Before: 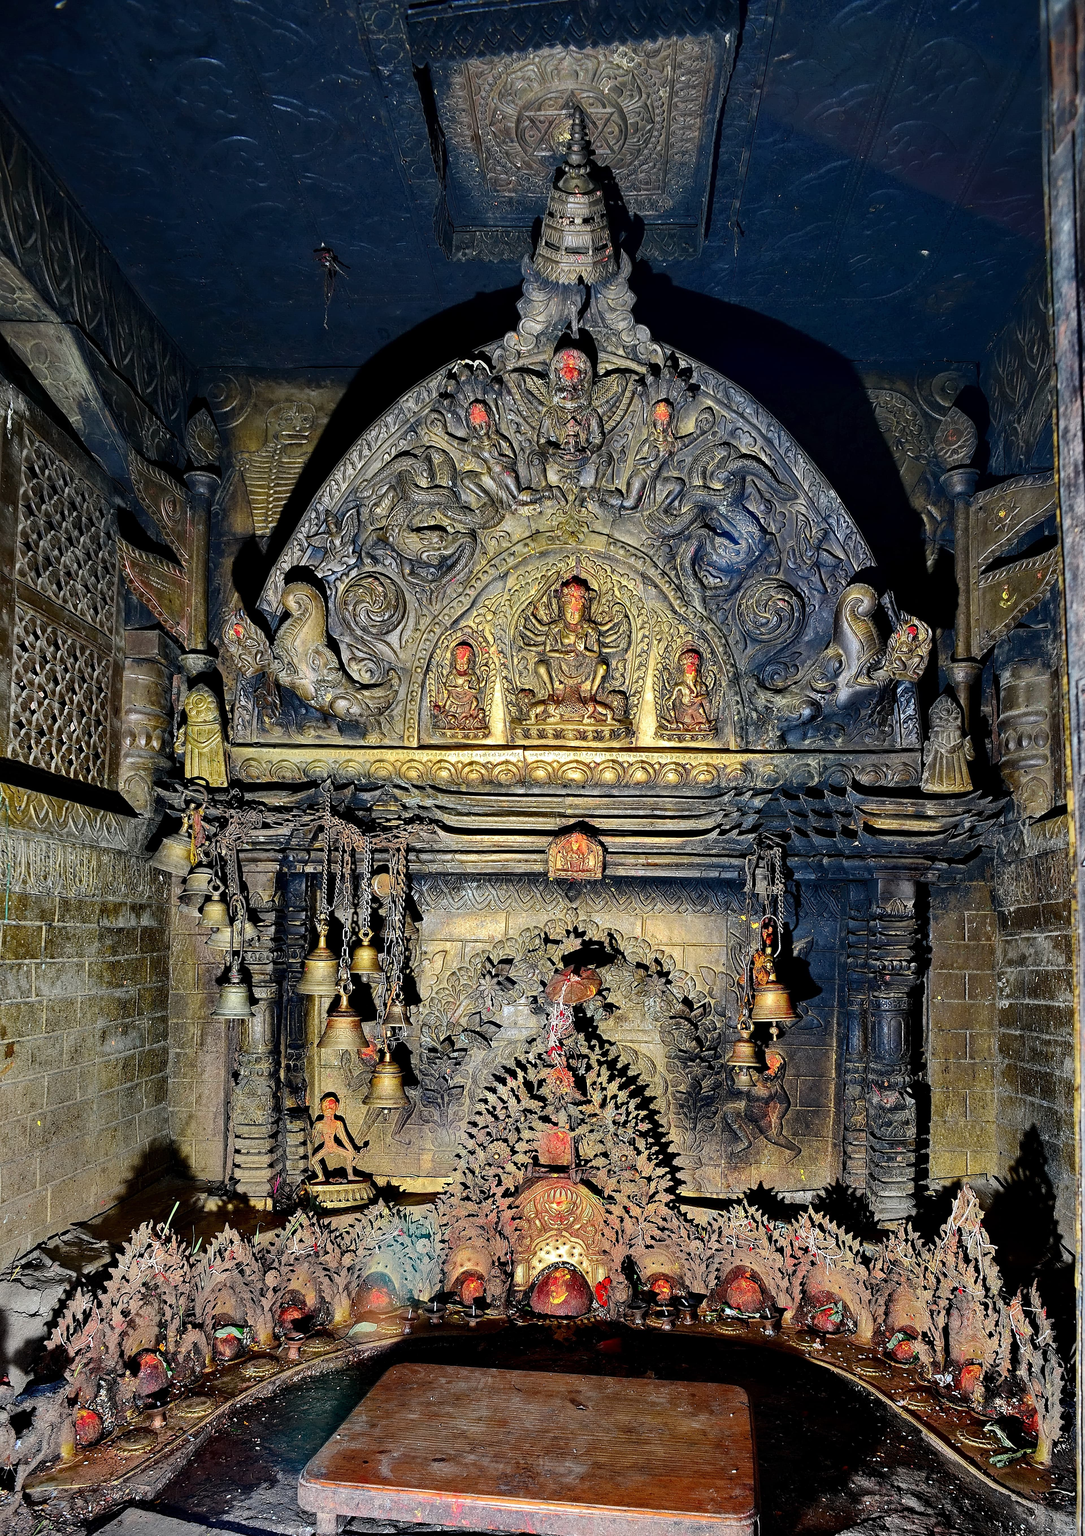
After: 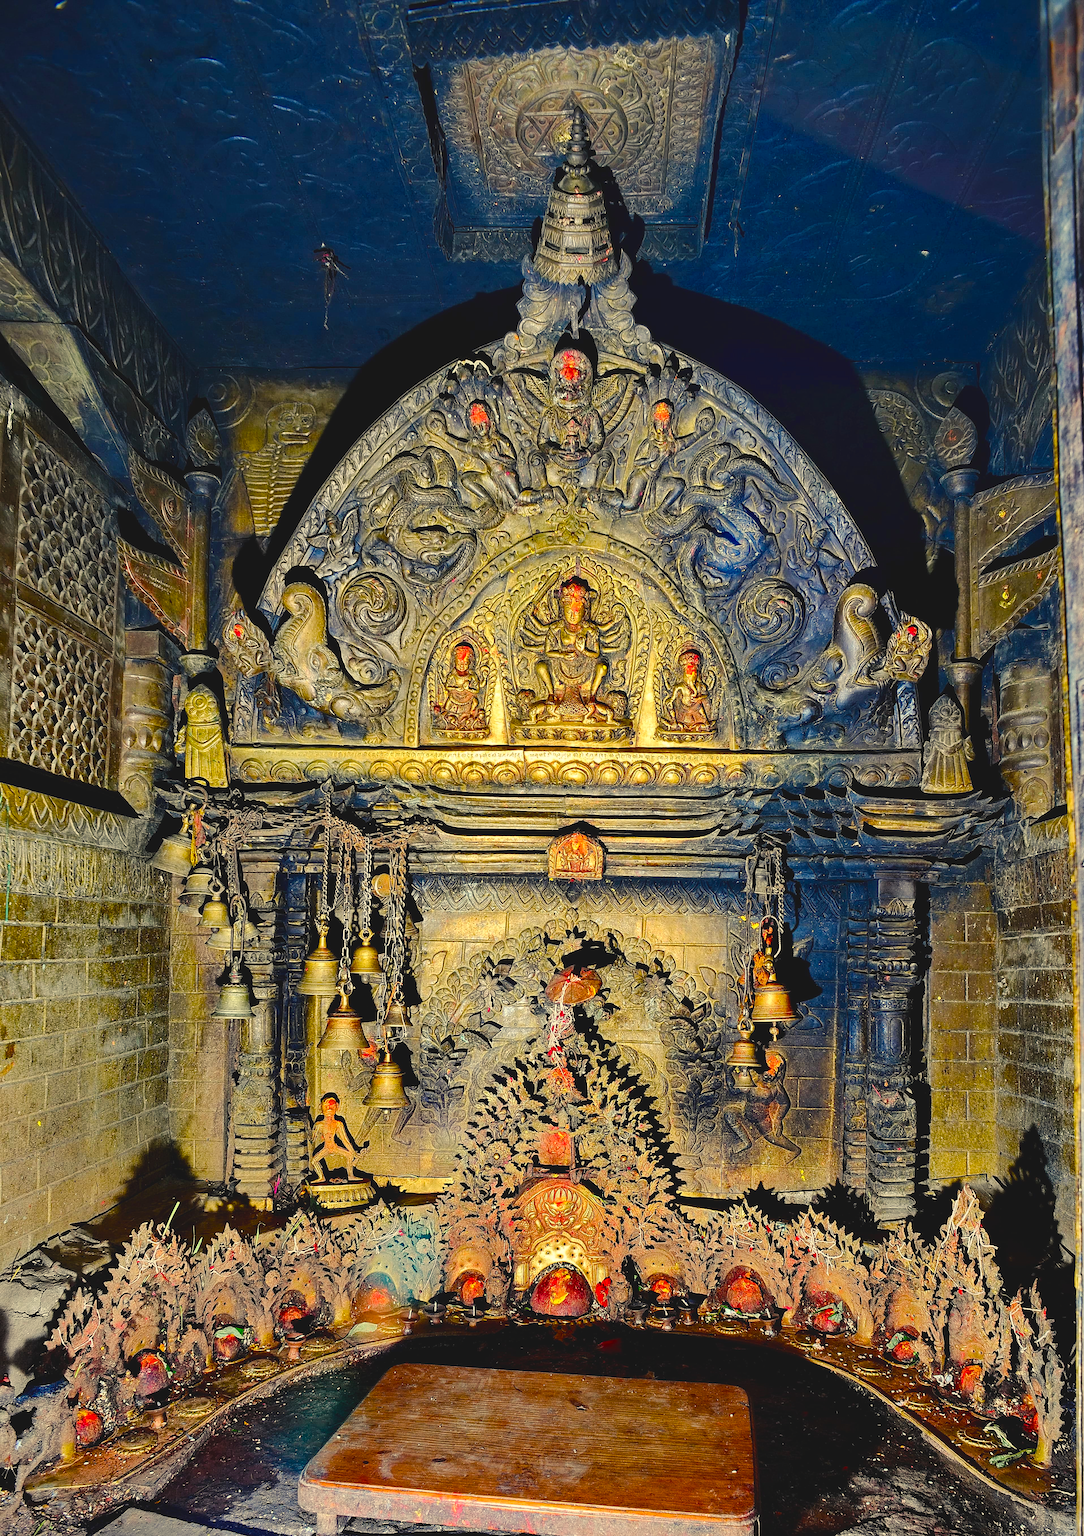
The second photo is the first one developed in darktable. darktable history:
color balance rgb: highlights gain › chroma 7.984%, highlights gain › hue 82.56°, global offset › luminance 0.726%, linear chroma grading › global chroma 14.954%, perceptual saturation grading › global saturation 27.5%, perceptual saturation grading › highlights -28.368%, perceptual saturation grading › mid-tones 15.132%, perceptual saturation grading › shadows 32.96%, perceptual brilliance grading › mid-tones 9.82%, perceptual brilliance grading › shadows 14.737%
